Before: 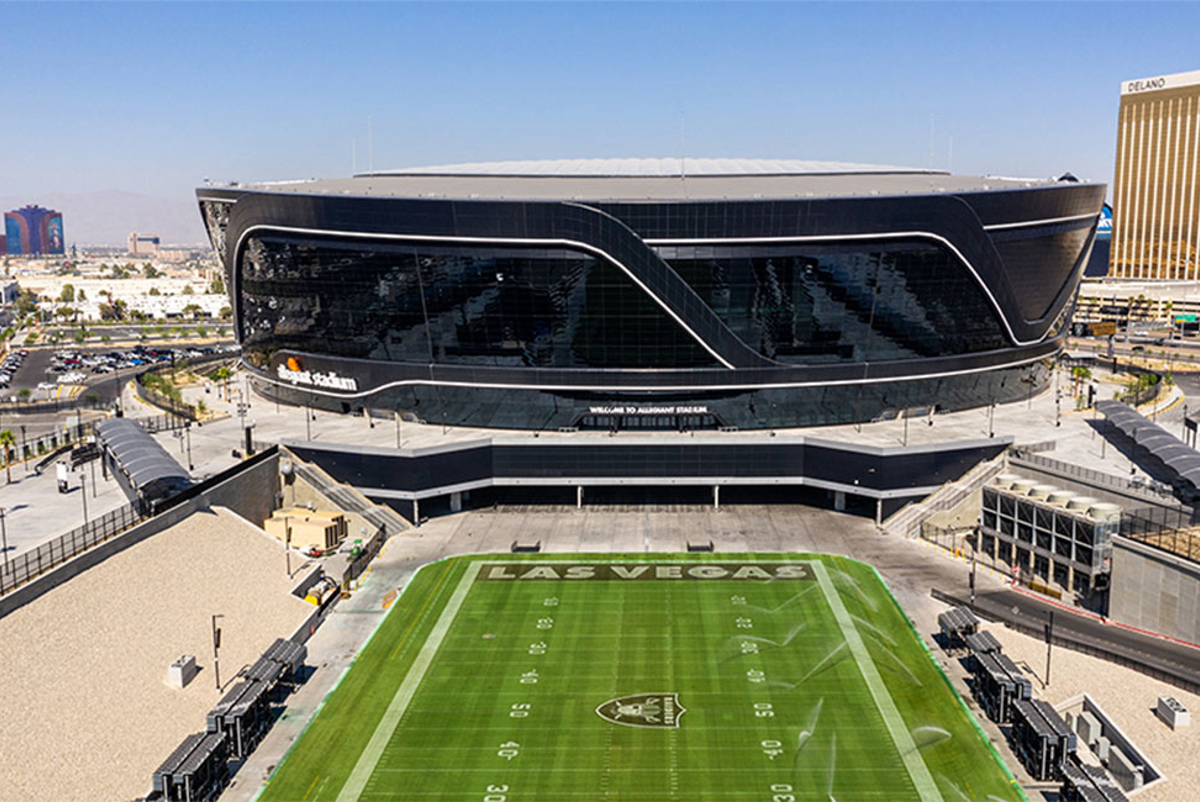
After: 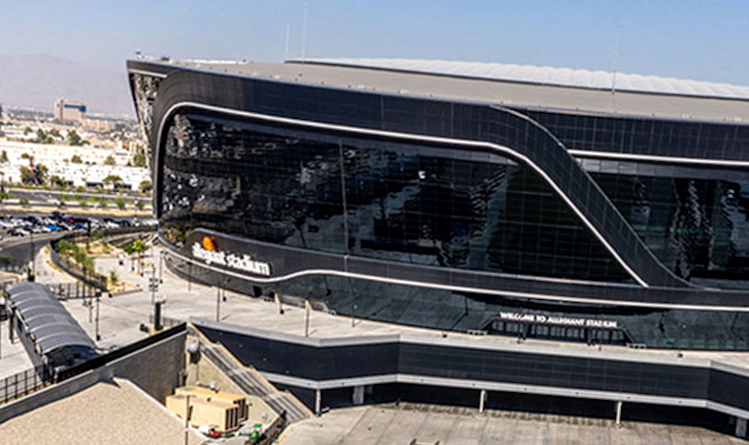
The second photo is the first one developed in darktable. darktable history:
crop and rotate: angle -4.99°, left 2.122%, top 6.945%, right 27.566%, bottom 30.519%
local contrast: detail 130%
